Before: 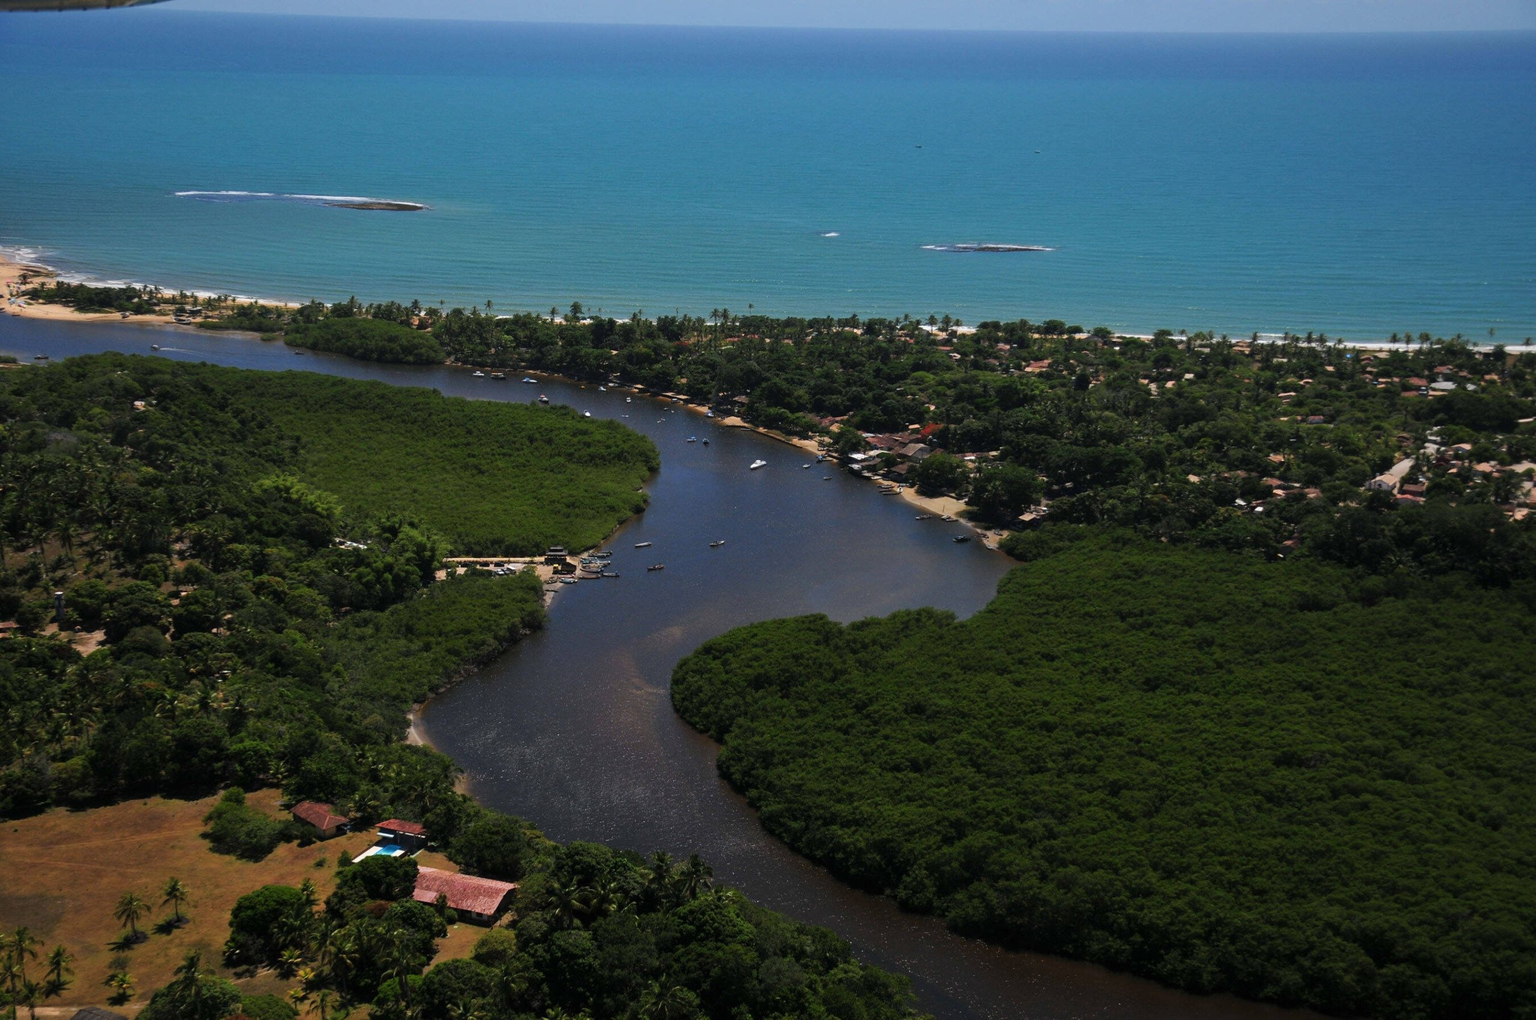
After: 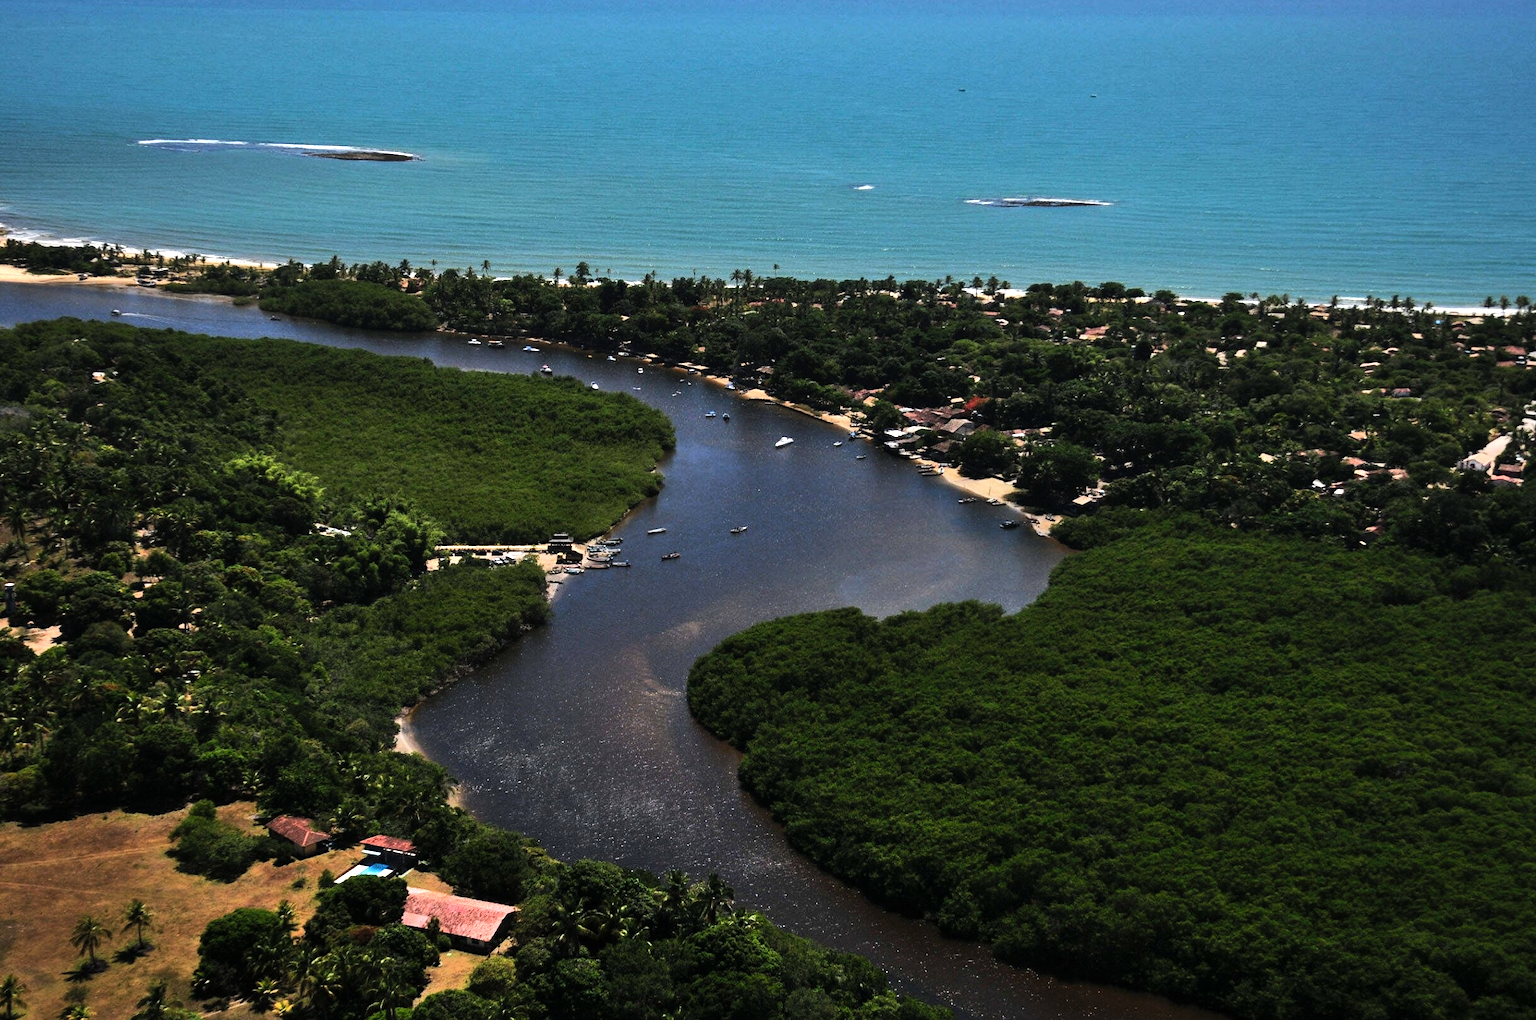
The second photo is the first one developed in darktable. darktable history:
crop: left 3.305%, top 6.436%, right 6.389%, bottom 3.258%
tone equalizer: -8 EV -1.08 EV, -7 EV -1.01 EV, -6 EV -0.867 EV, -5 EV -0.578 EV, -3 EV 0.578 EV, -2 EV 0.867 EV, -1 EV 1.01 EV, +0 EV 1.08 EV, edges refinement/feathering 500, mask exposure compensation -1.57 EV, preserve details no
shadows and highlights: soften with gaussian
